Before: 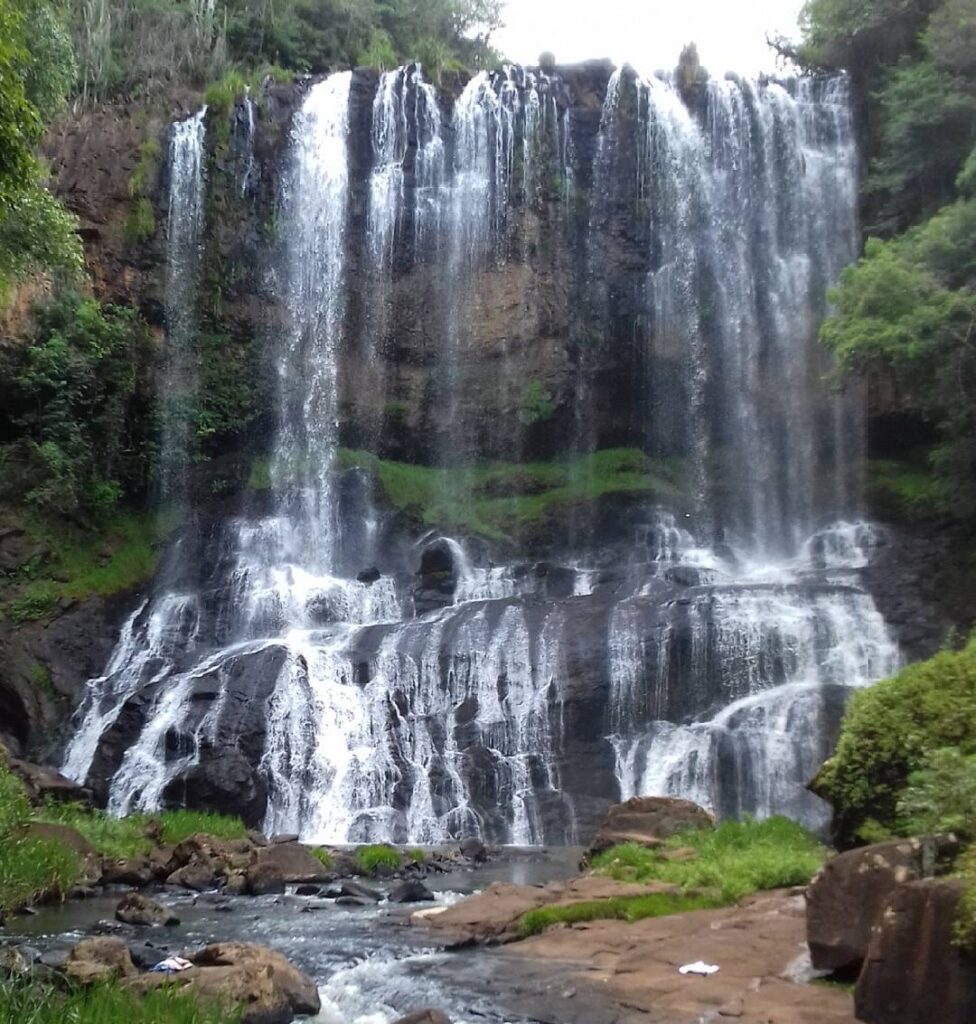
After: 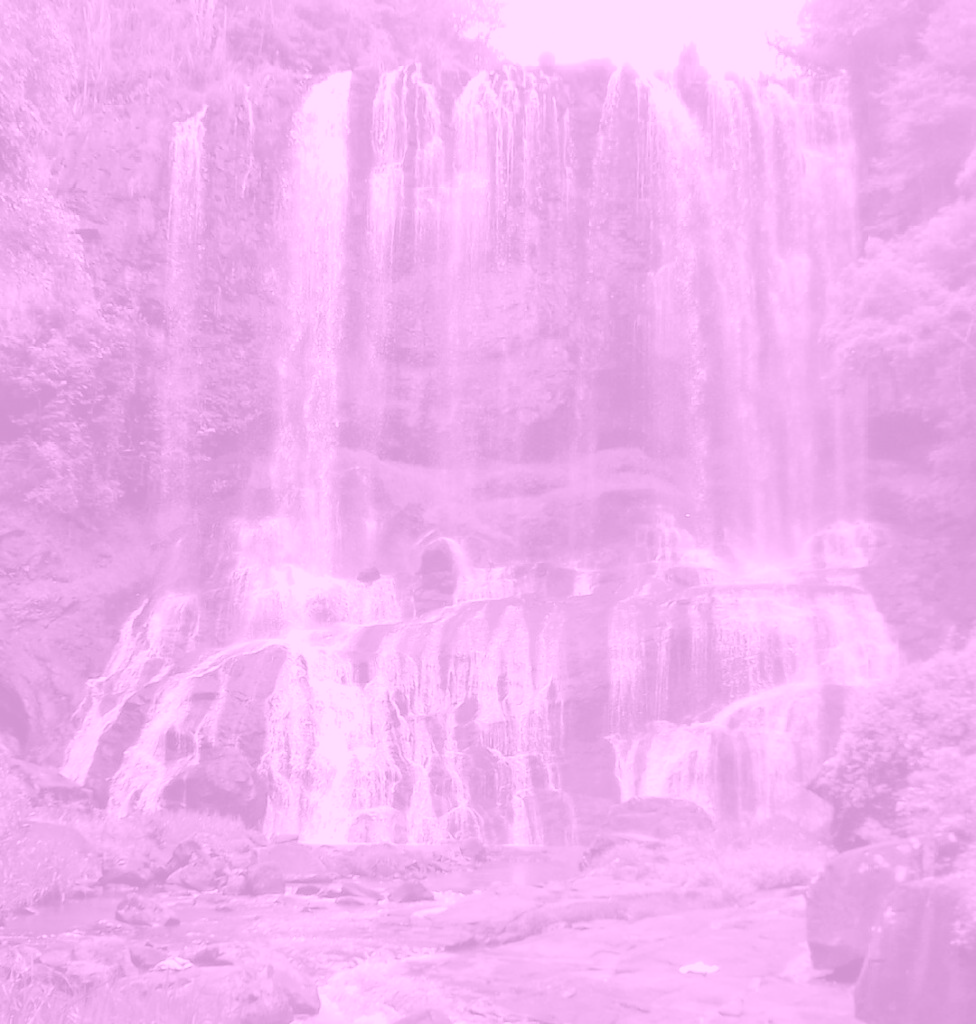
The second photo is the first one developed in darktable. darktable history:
color correction: highlights a* 9.03, highlights b* 8.71, shadows a* 40, shadows b* 40, saturation 0.8
tone equalizer: -8 EV 0.25 EV, -7 EV 0.417 EV, -6 EV 0.417 EV, -5 EV 0.25 EV, -3 EV -0.25 EV, -2 EV -0.417 EV, -1 EV -0.417 EV, +0 EV -0.25 EV, edges refinement/feathering 500, mask exposure compensation -1.57 EV, preserve details guided filter
colorize: hue 331.2°, saturation 75%, source mix 30.28%, lightness 70.52%, version 1
